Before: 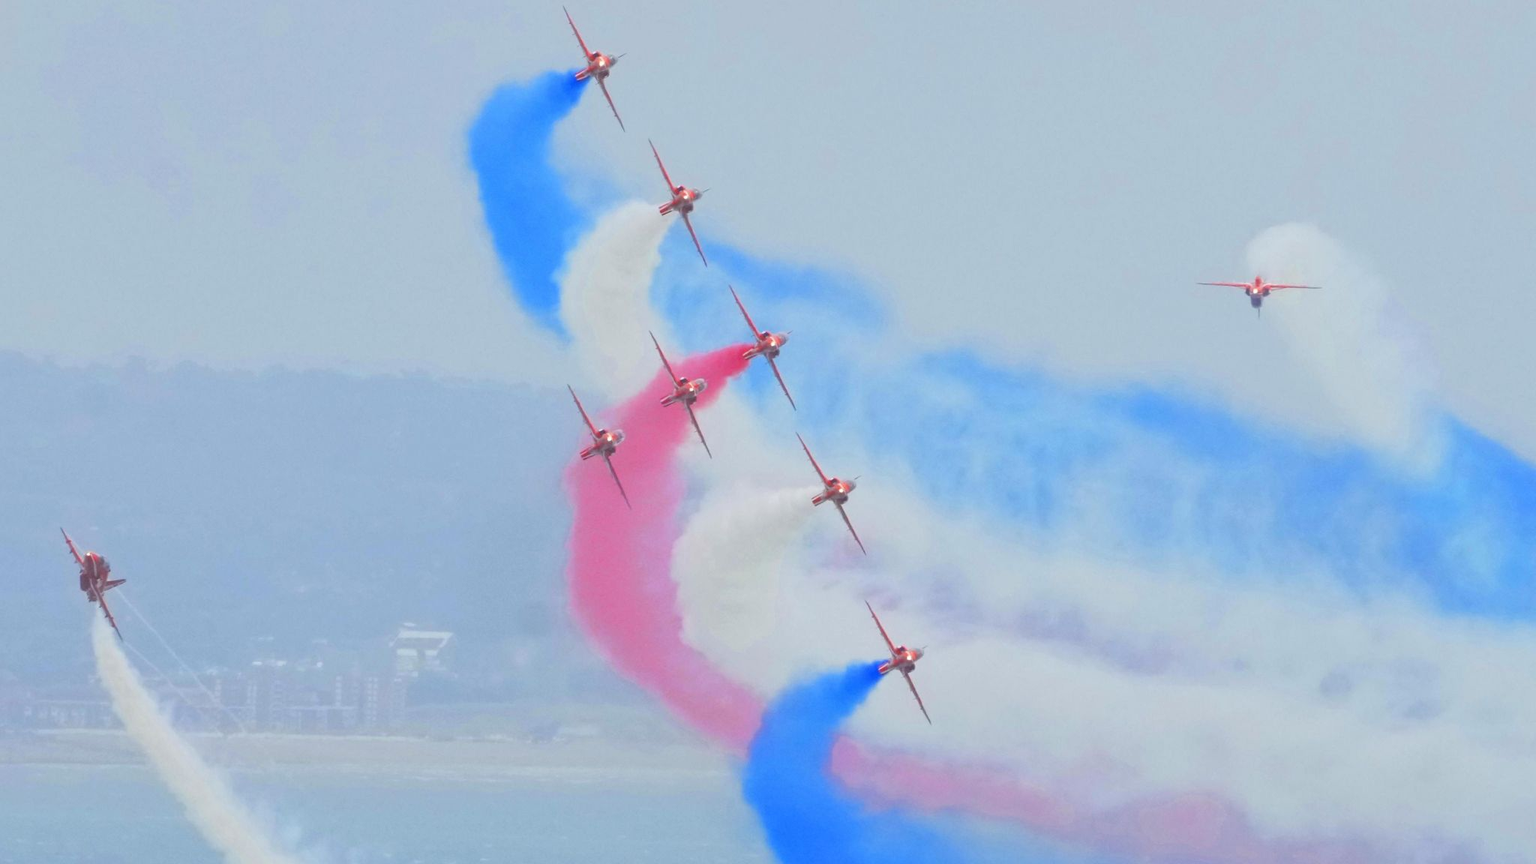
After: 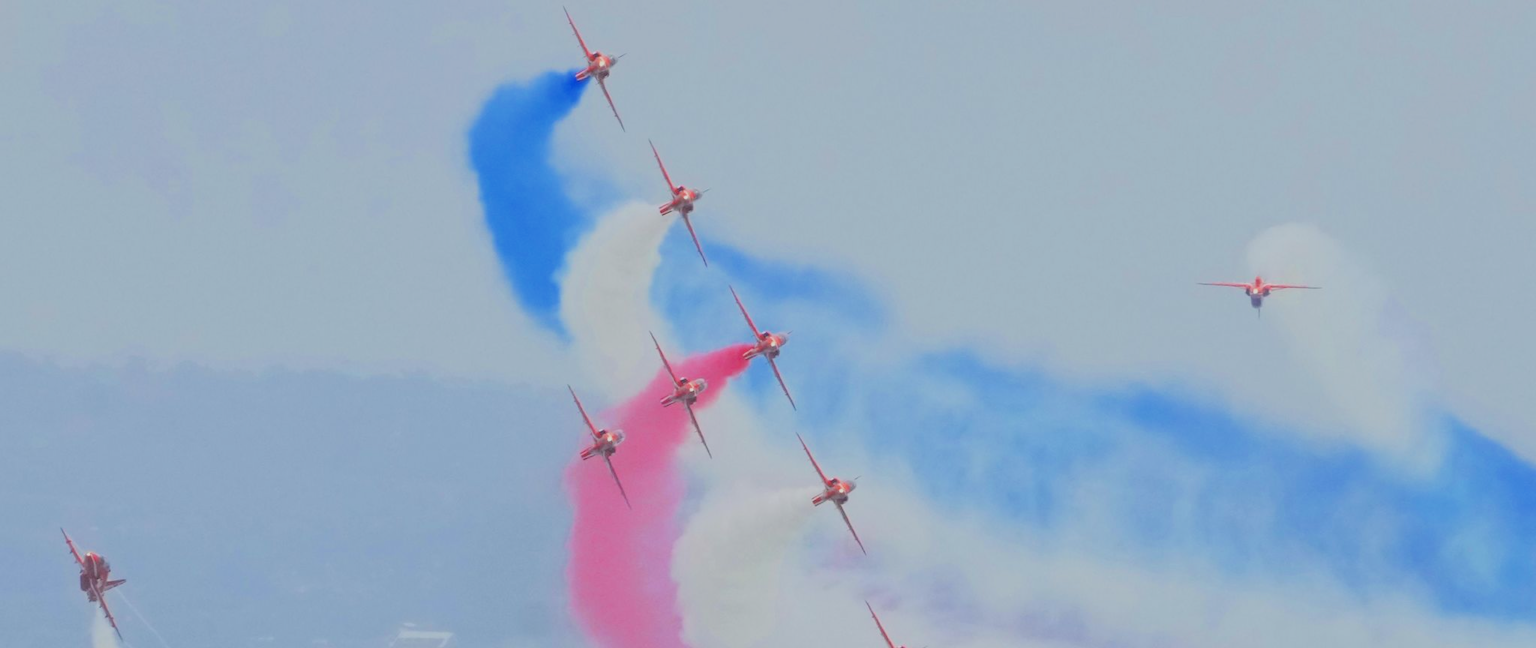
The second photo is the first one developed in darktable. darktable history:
filmic rgb: black relative exposure -7.65 EV, white relative exposure 4.56 EV, hardness 3.61, color science v6 (2022), iterations of high-quality reconstruction 0
crop: bottom 24.93%
